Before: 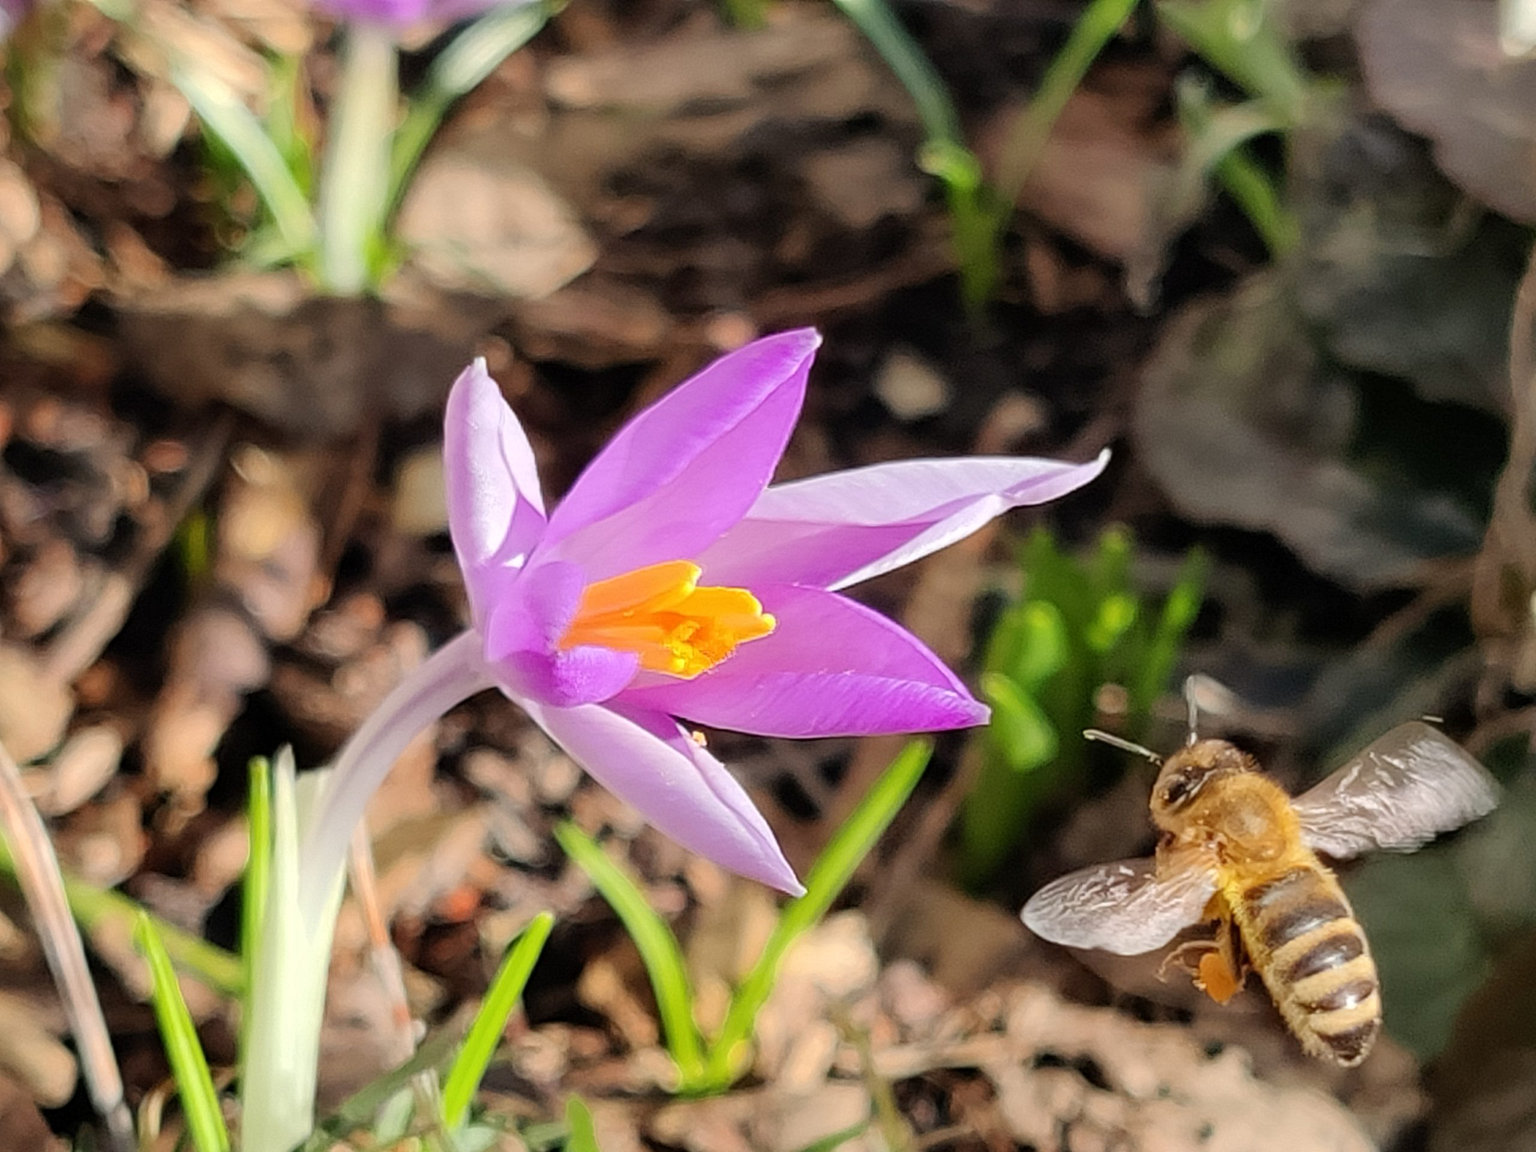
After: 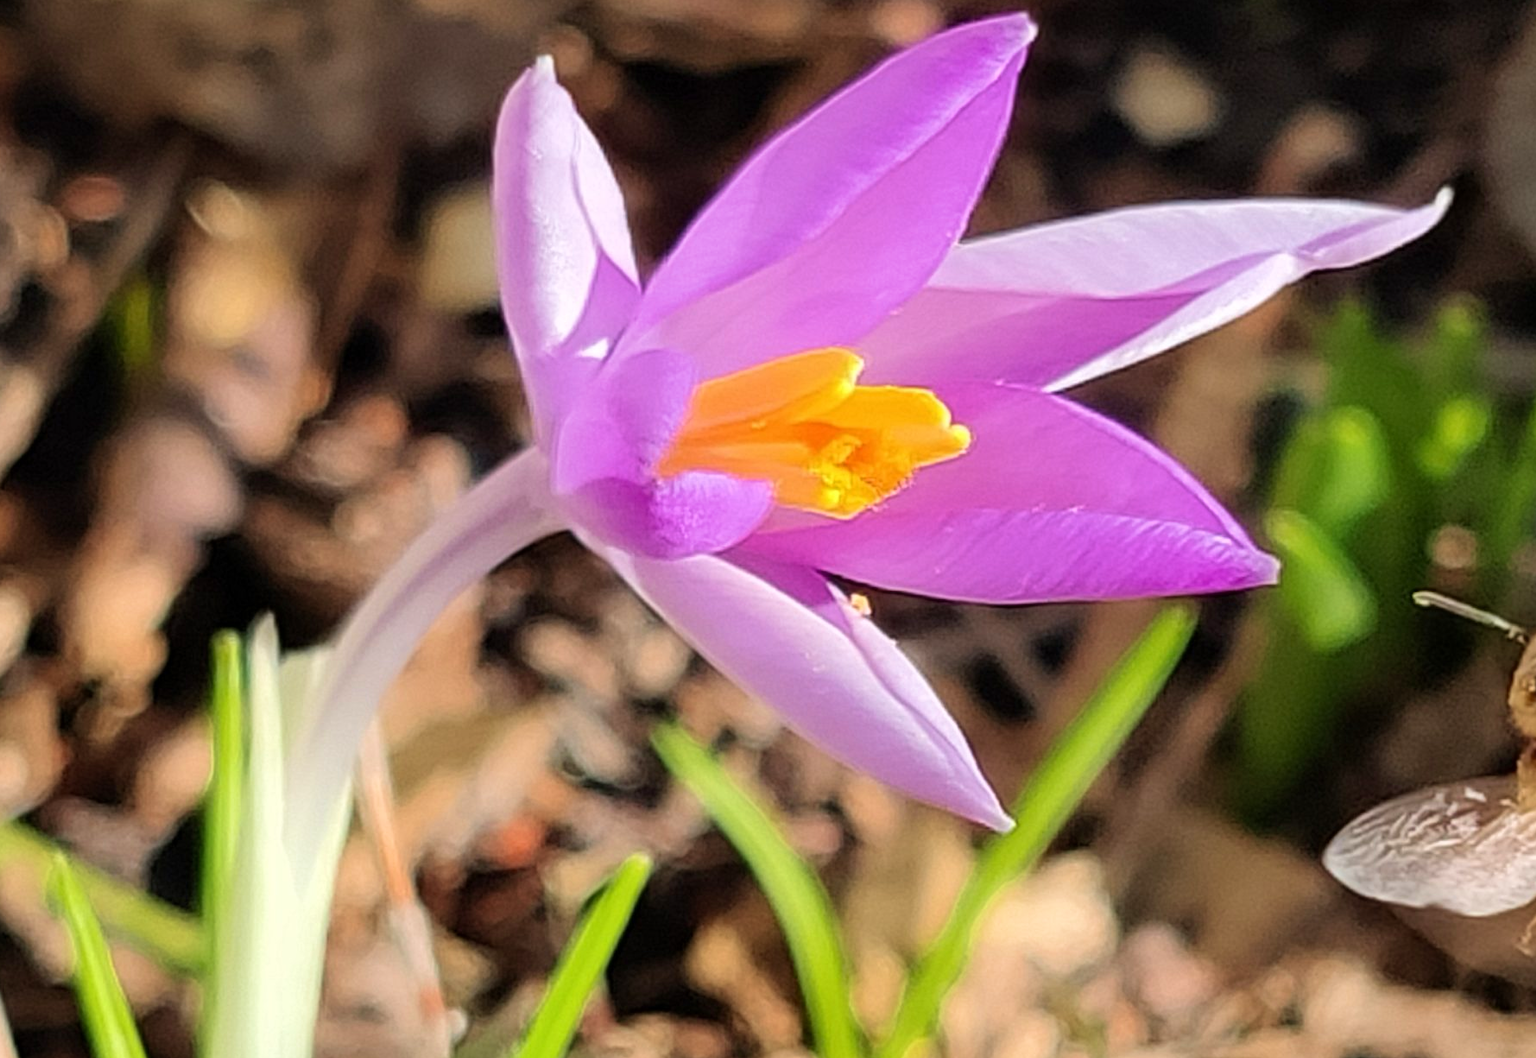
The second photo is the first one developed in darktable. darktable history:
crop: left 6.602%, top 27.665%, right 23.877%, bottom 8.456%
velvia: on, module defaults
